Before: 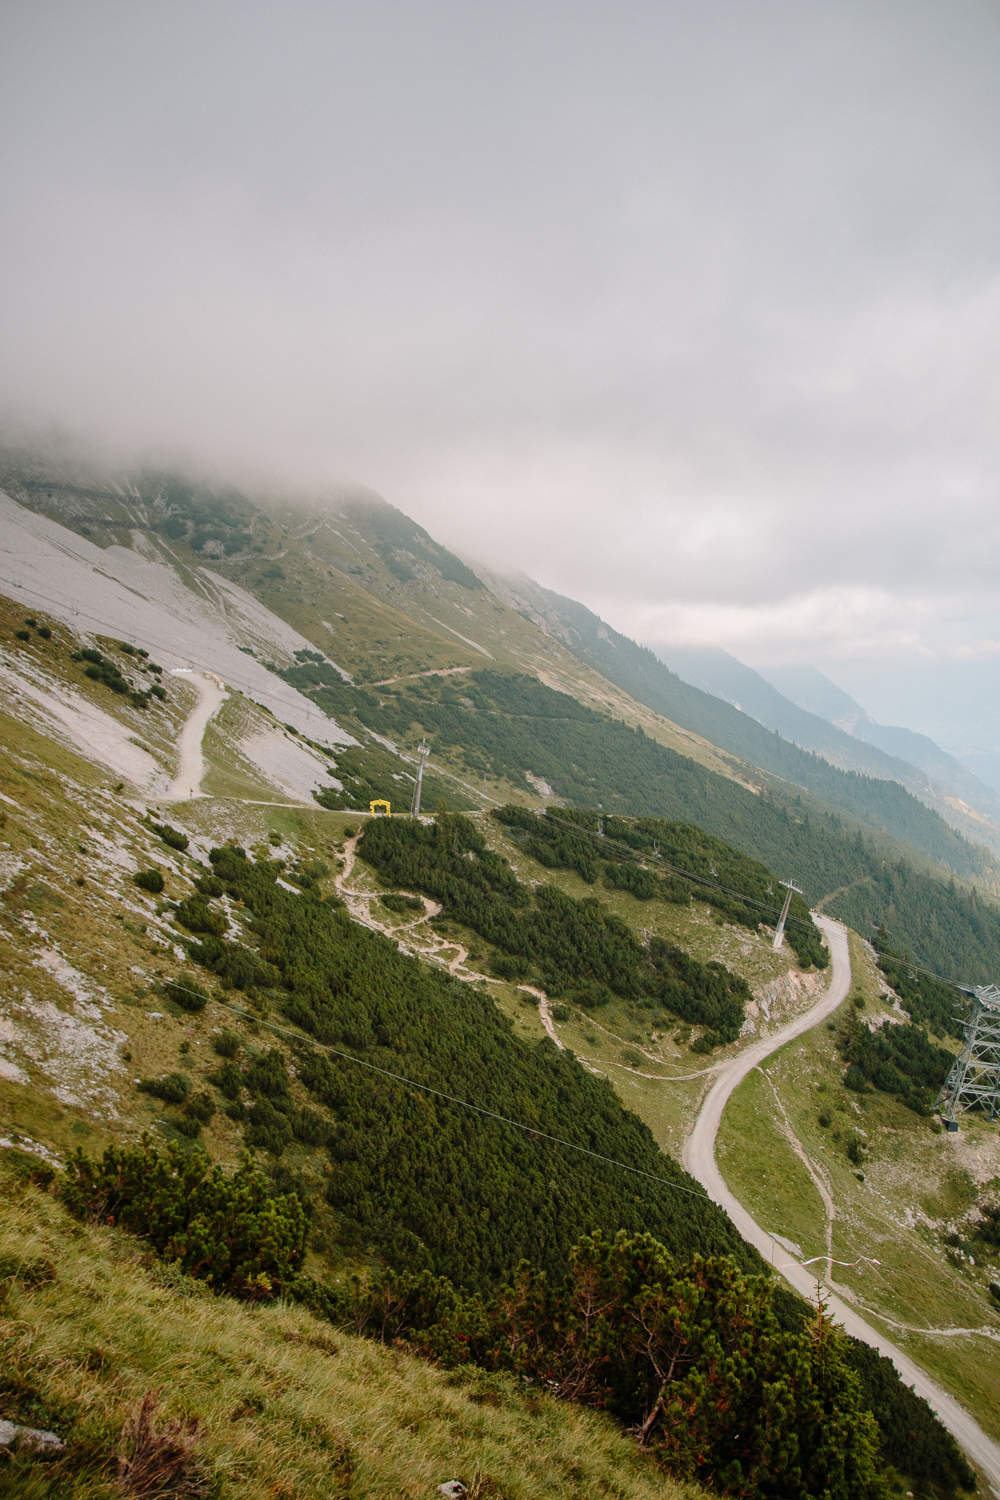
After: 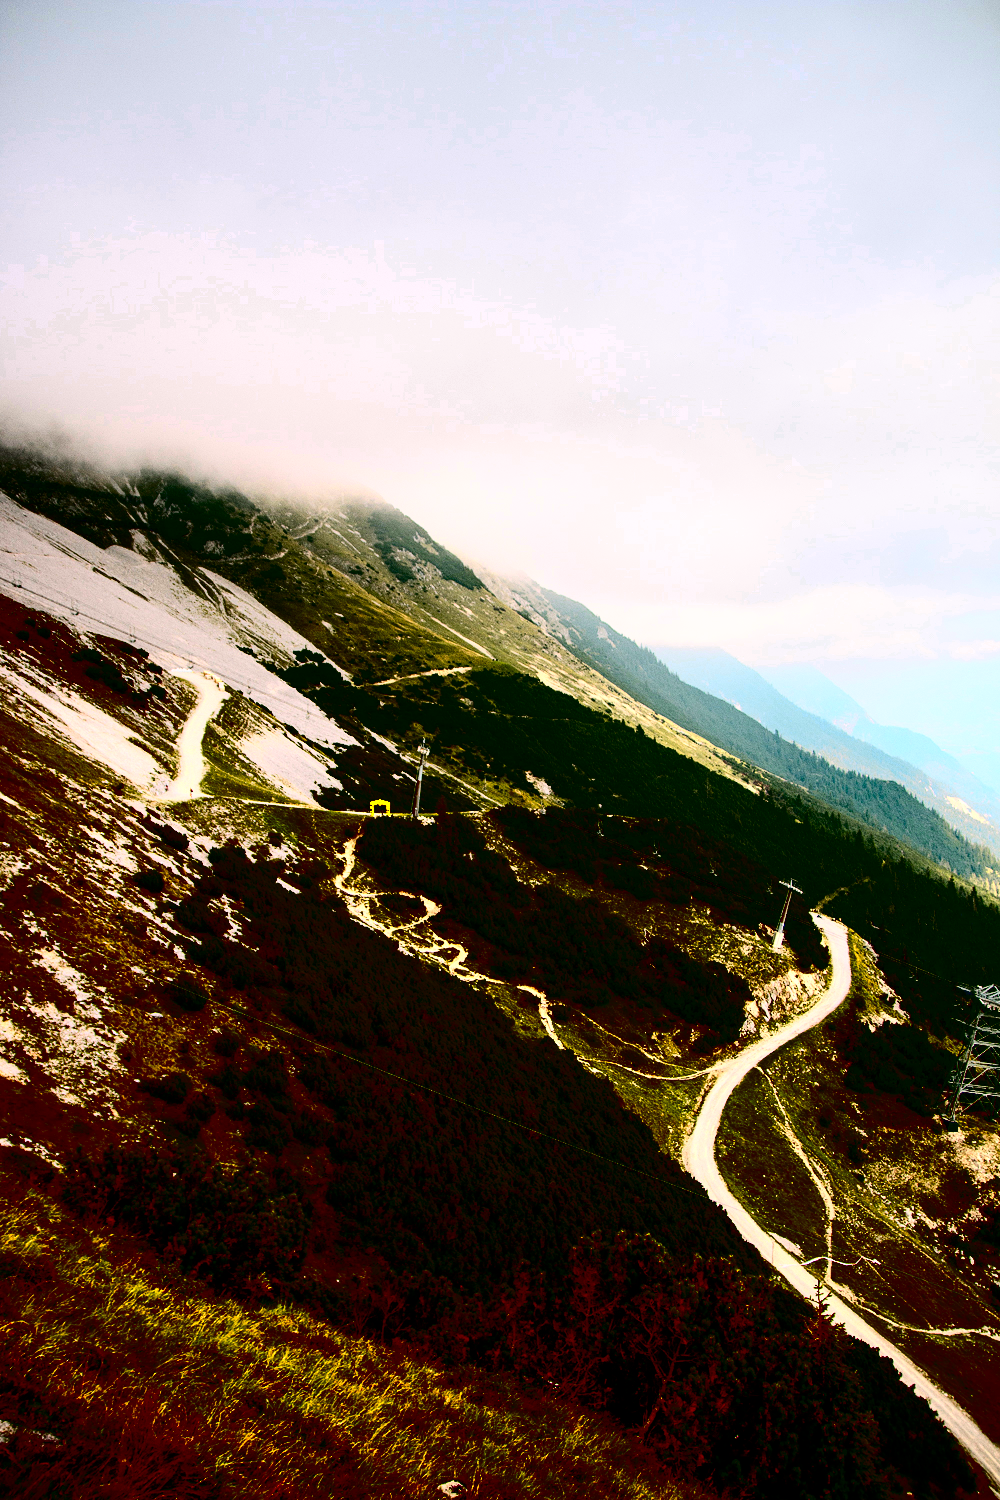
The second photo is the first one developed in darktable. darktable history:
color zones: curves: ch0 [(0.099, 0.624) (0.257, 0.596) (0.384, 0.376) (0.529, 0.492) (0.697, 0.564) (0.768, 0.532) (0.908, 0.644)]; ch1 [(0.112, 0.564) (0.254, 0.612) (0.432, 0.676) (0.592, 0.456) (0.743, 0.684) (0.888, 0.536)]; ch2 [(0.25, 0.5) (0.469, 0.36) (0.75, 0.5)]
filmic rgb: black relative exposure -12.12 EV, white relative exposure 2.81 EV, threshold 2.99 EV, target black luminance 0%, hardness 8.05, latitude 69.72%, contrast 1.139, highlights saturation mix 10.95%, shadows ↔ highlights balance -0.387%, preserve chrominance no, color science v5 (2021), iterations of high-quality reconstruction 0, contrast in shadows safe, contrast in highlights safe, enable highlight reconstruction true
contrast brightness saturation: contrast 0.787, brightness -0.999, saturation 0.99
